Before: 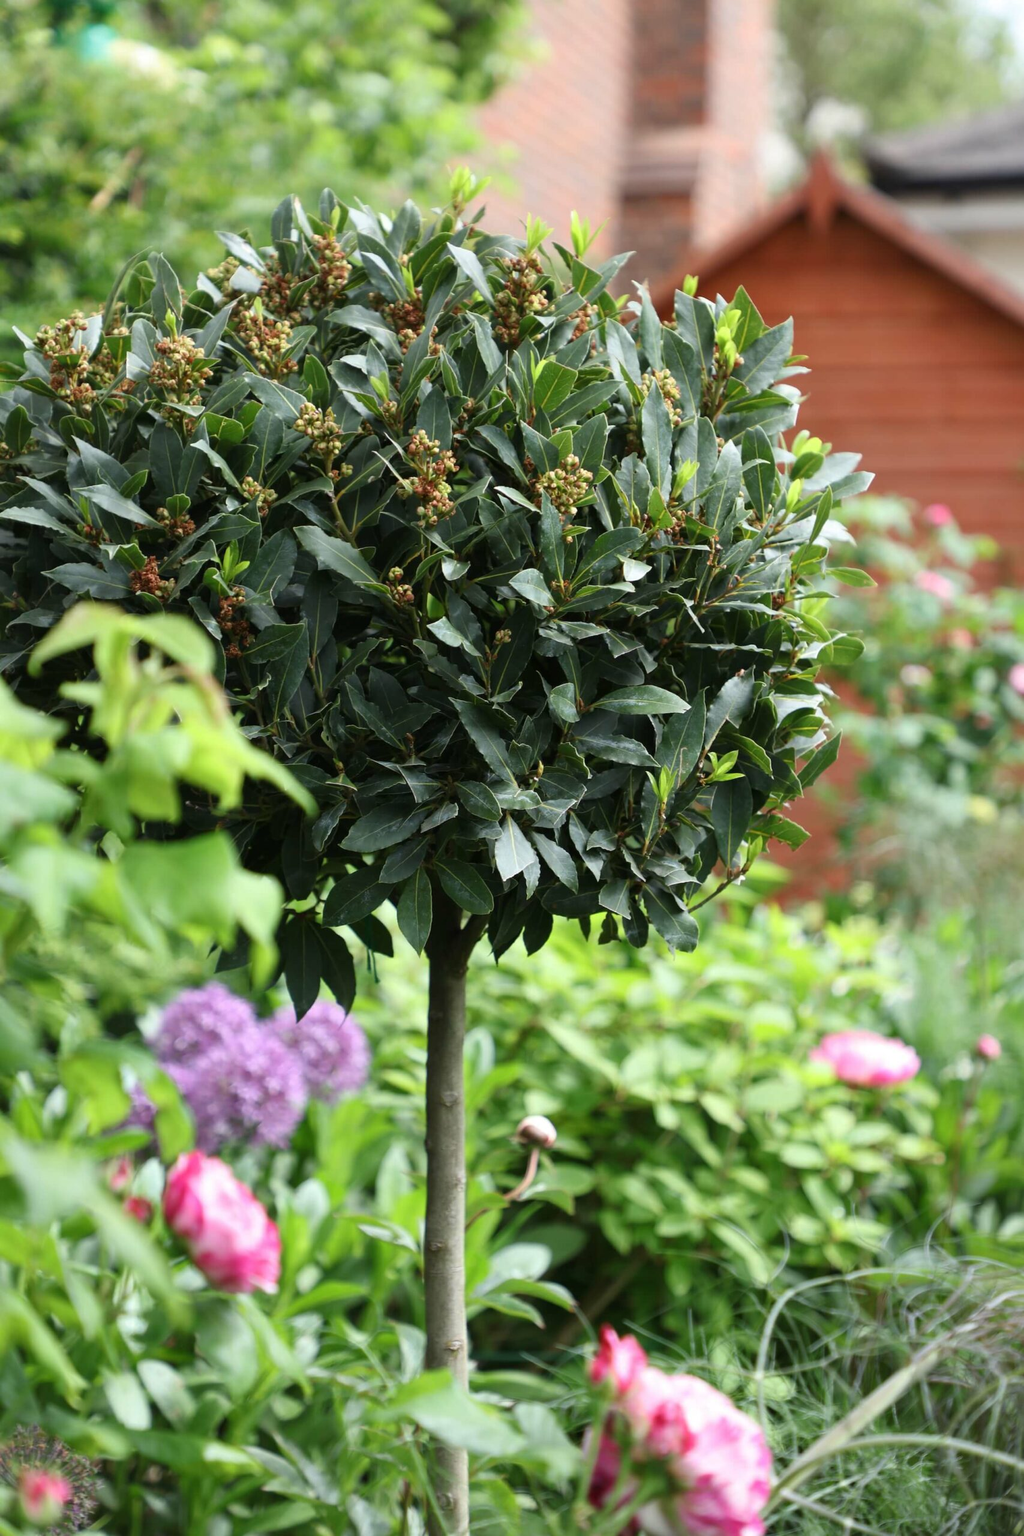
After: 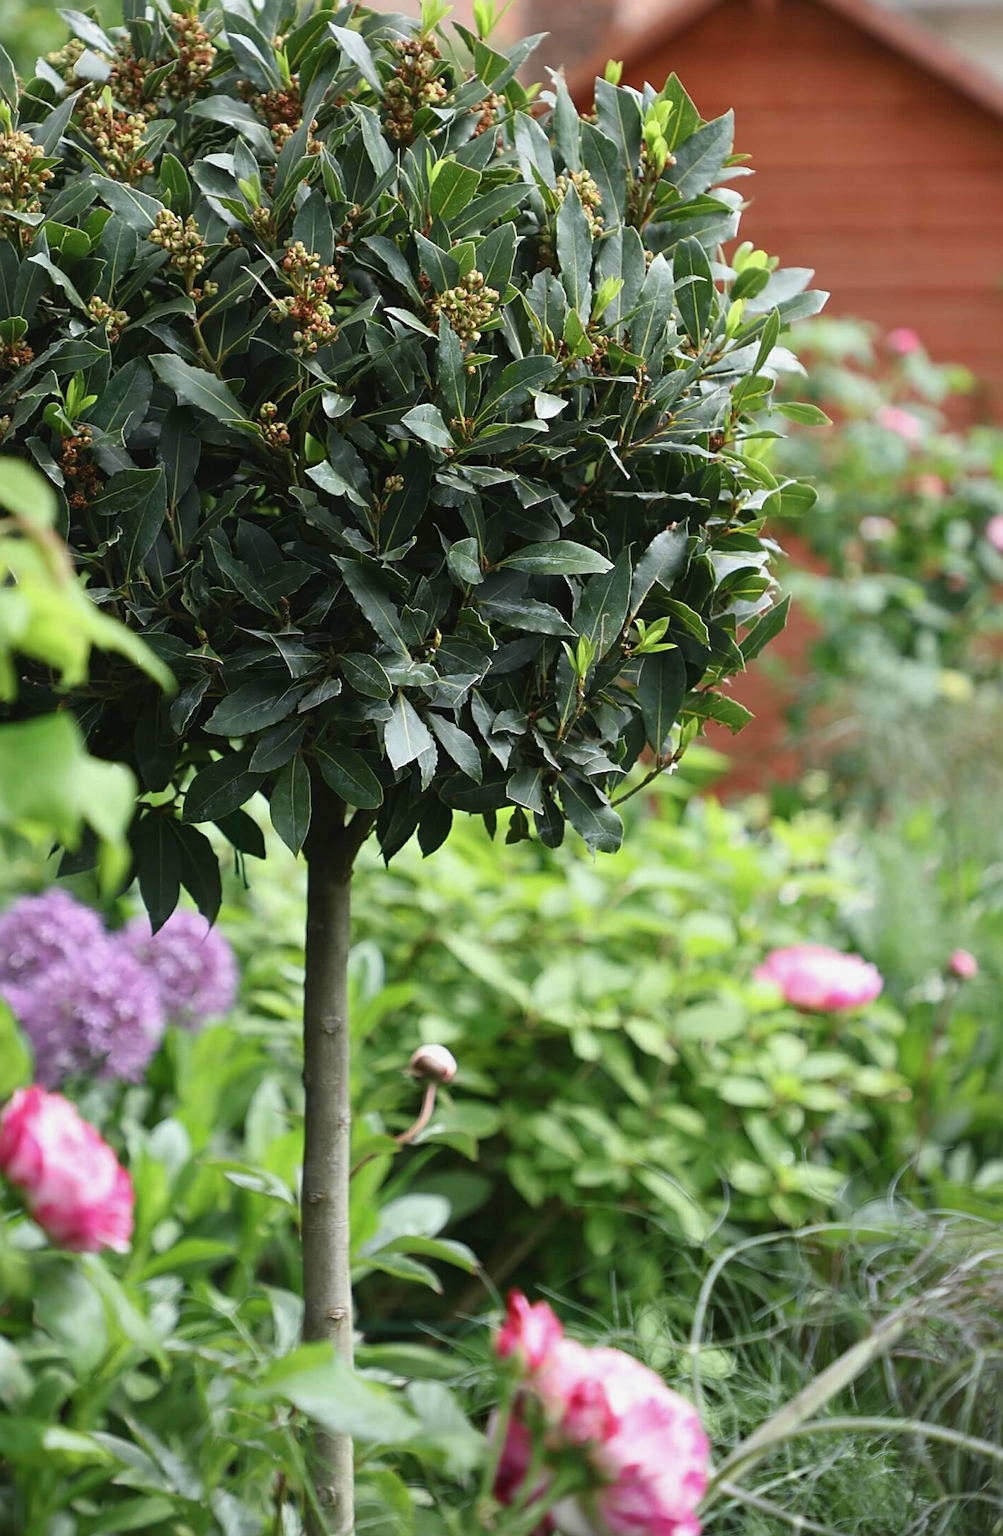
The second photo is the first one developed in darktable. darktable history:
contrast brightness saturation: contrast -0.065, brightness -0.038, saturation -0.112
color zones: curves: ch1 [(0, 0.523) (0.143, 0.545) (0.286, 0.52) (0.429, 0.506) (0.571, 0.503) (0.714, 0.503) (0.857, 0.508) (1, 0.523)]
crop: left 16.328%, top 14.599%
sharpen: on, module defaults
